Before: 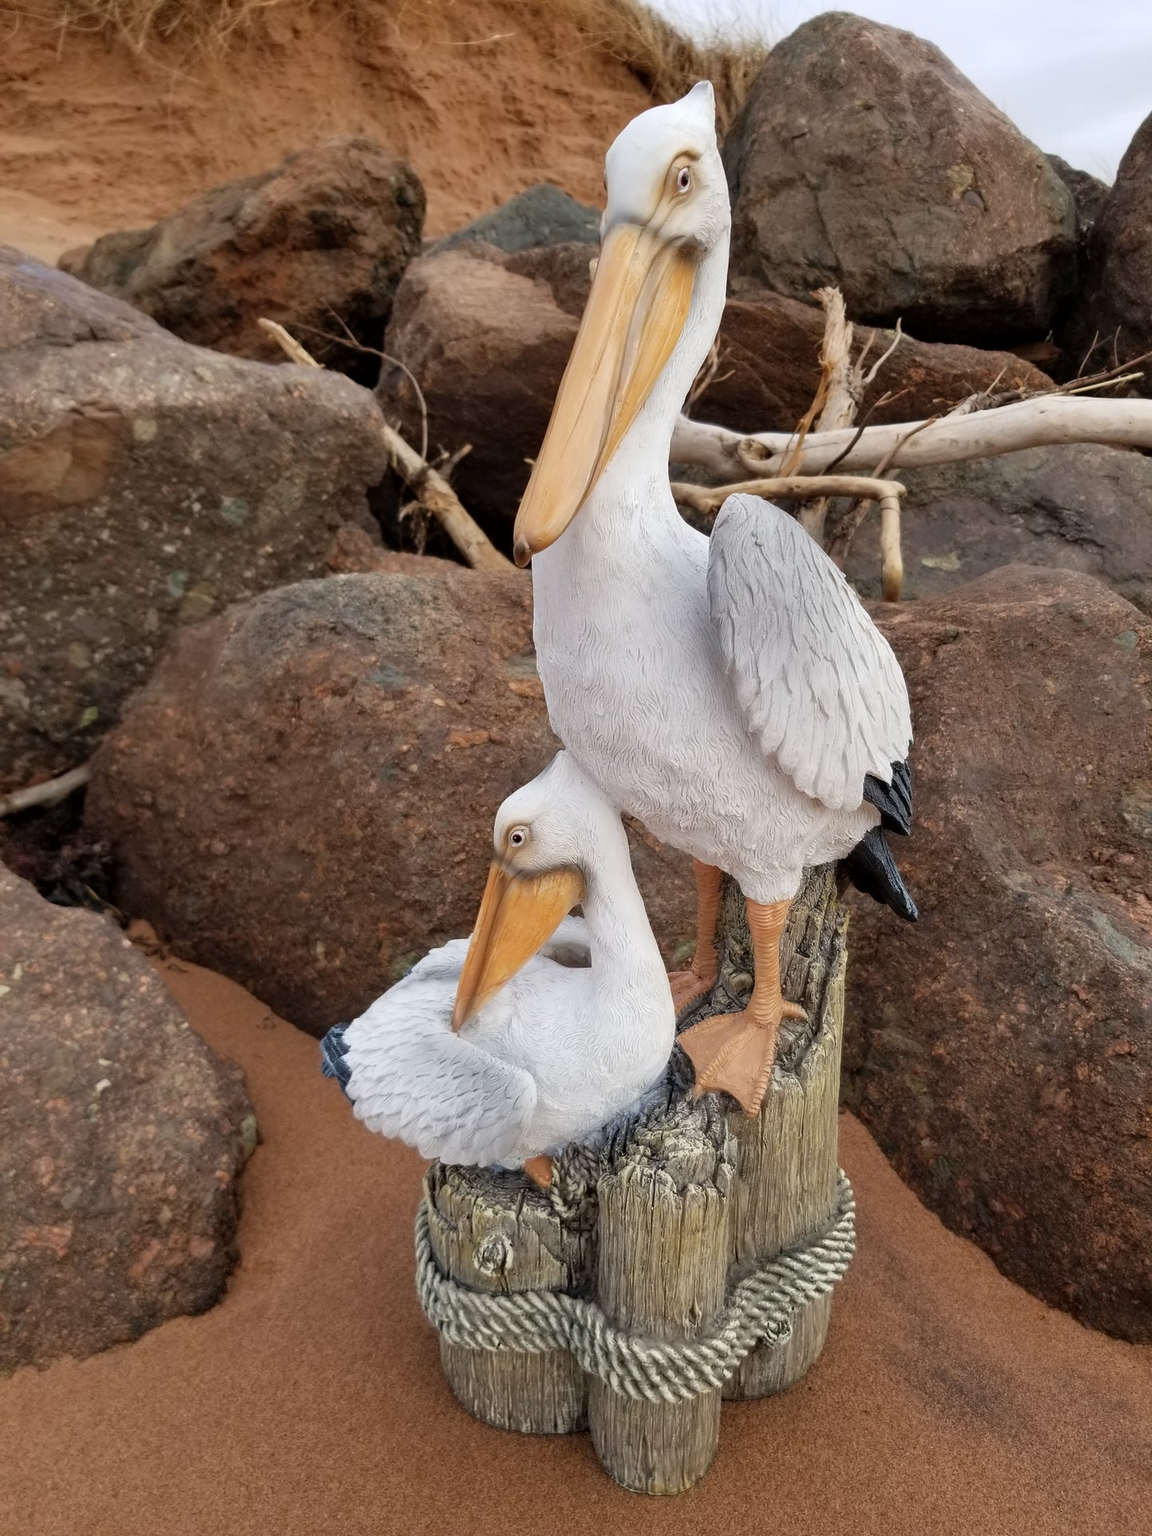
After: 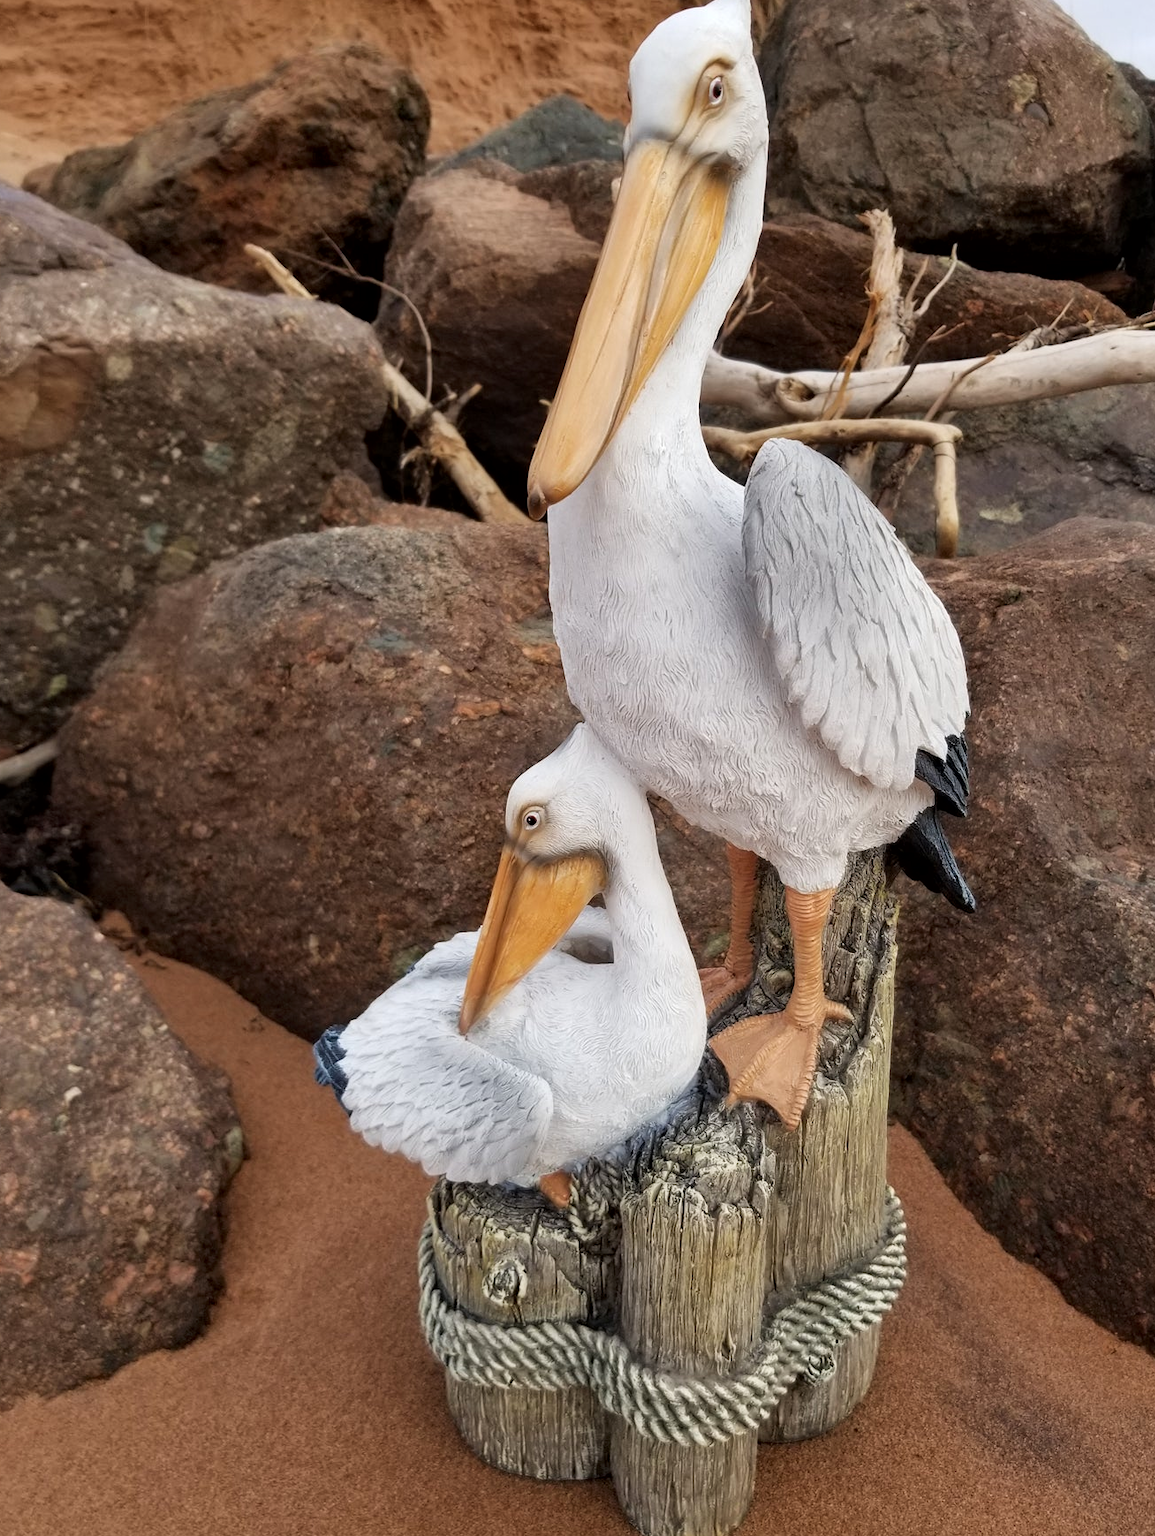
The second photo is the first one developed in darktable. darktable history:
crop: left 3.306%, top 6.435%, right 6.131%, bottom 3.306%
color zones: mix 26.66%
local contrast: mode bilateral grid, contrast 19, coarseness 49, detail 120%, midtone range 0.2
tone curve: curves: ch0 [(0, 0) (0.266, 0.247) (0.741, 0.751) (1, 1)], preserve colors none
